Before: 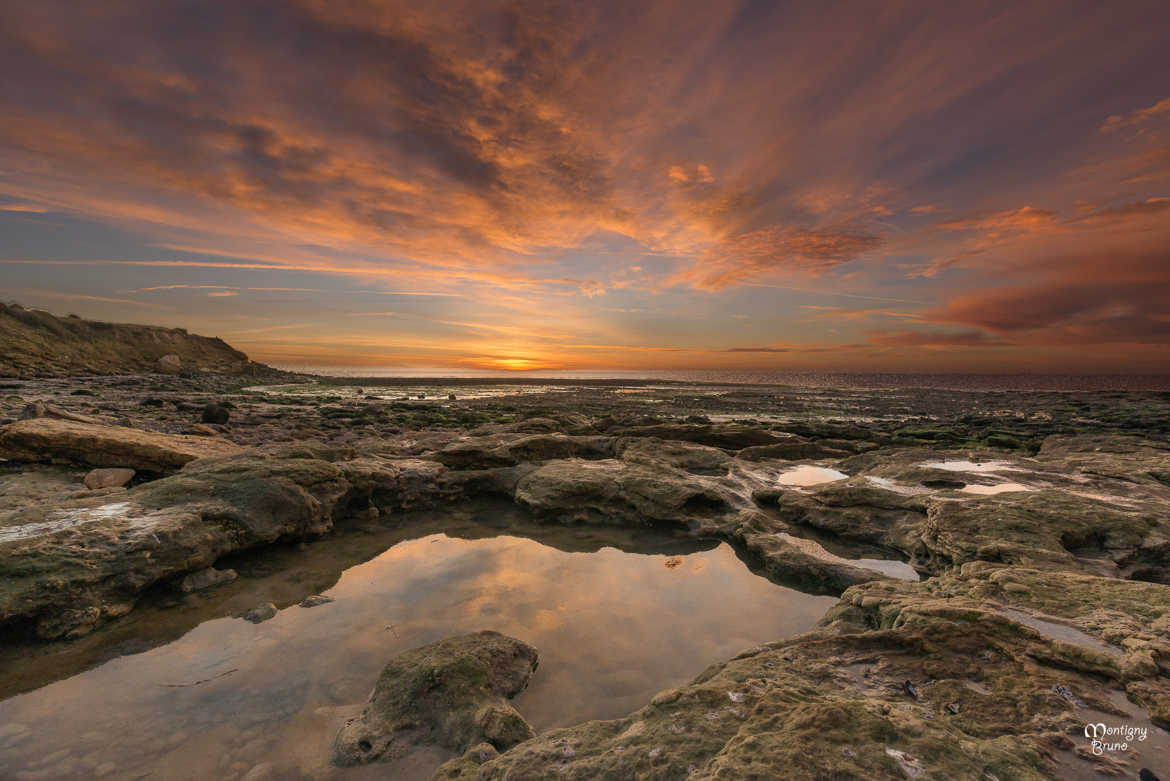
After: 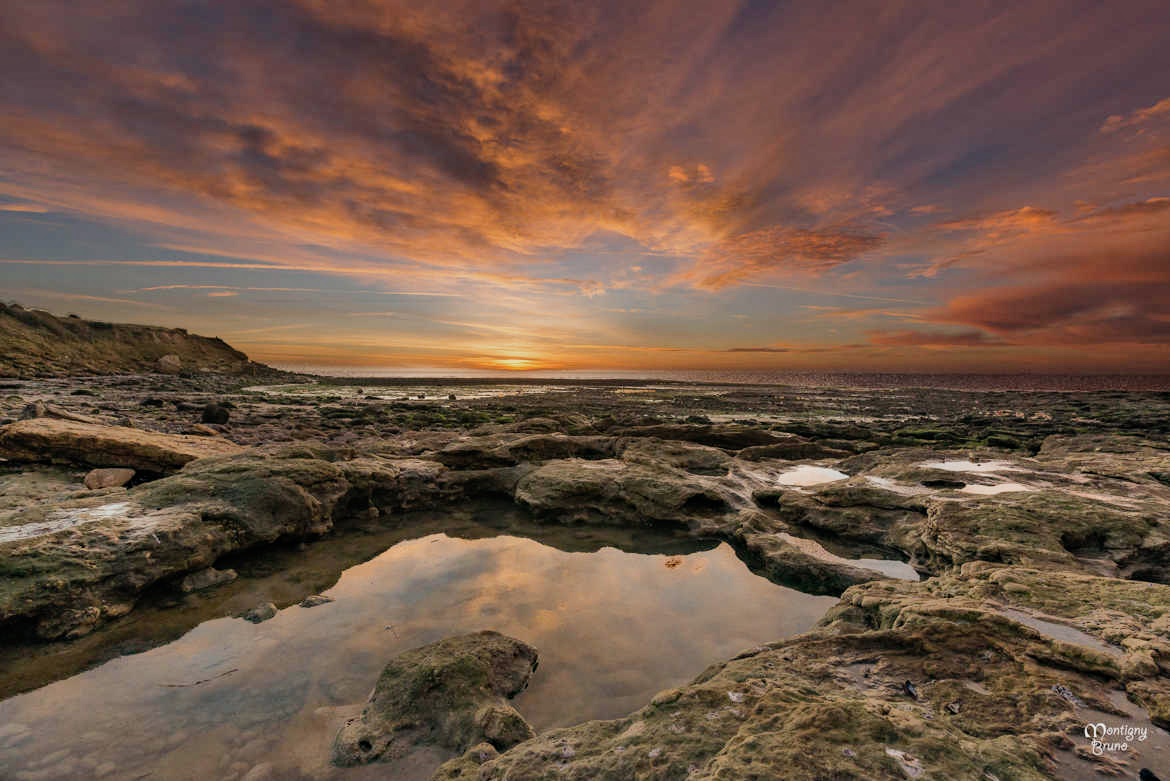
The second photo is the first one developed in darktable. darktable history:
filmic rgb: black relative exposure -11.32 EV, white relative exposure 3.22 EV, threshold 3 EV, hardness 6.77, add noise in highlights 0.001, preserve chrominance no, color science v4 (2020), enable highlight reconstruction true
haze removal: compatibility mode true, adaptive false
shadows and highlights: low approximation 0.01, soften with gaussian
